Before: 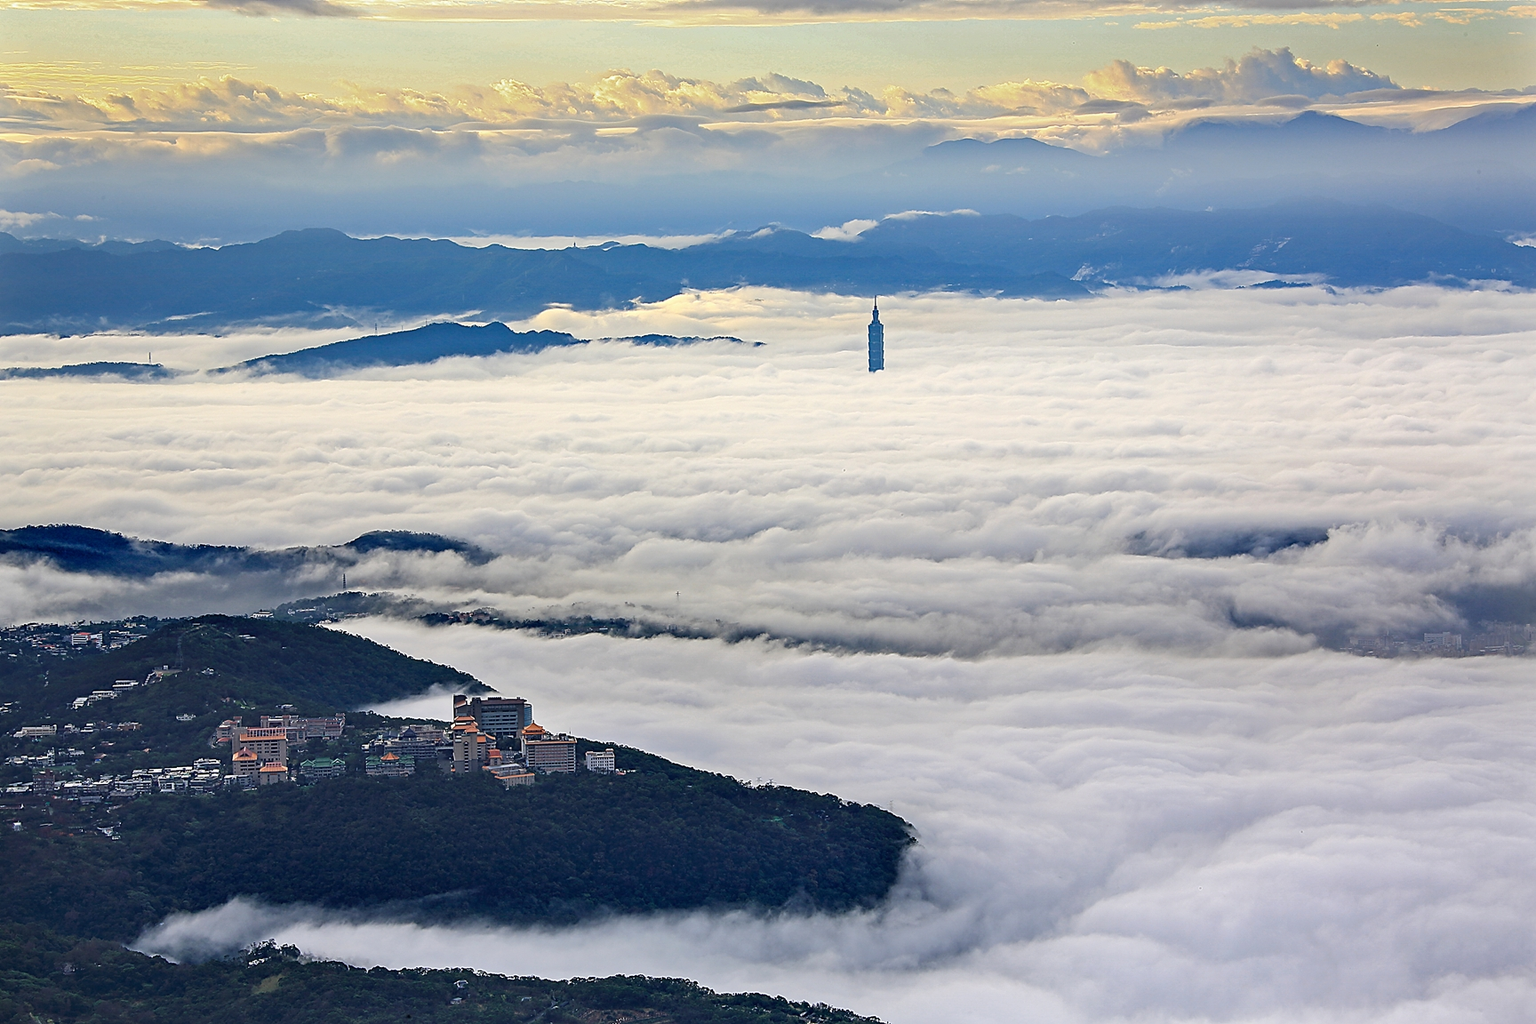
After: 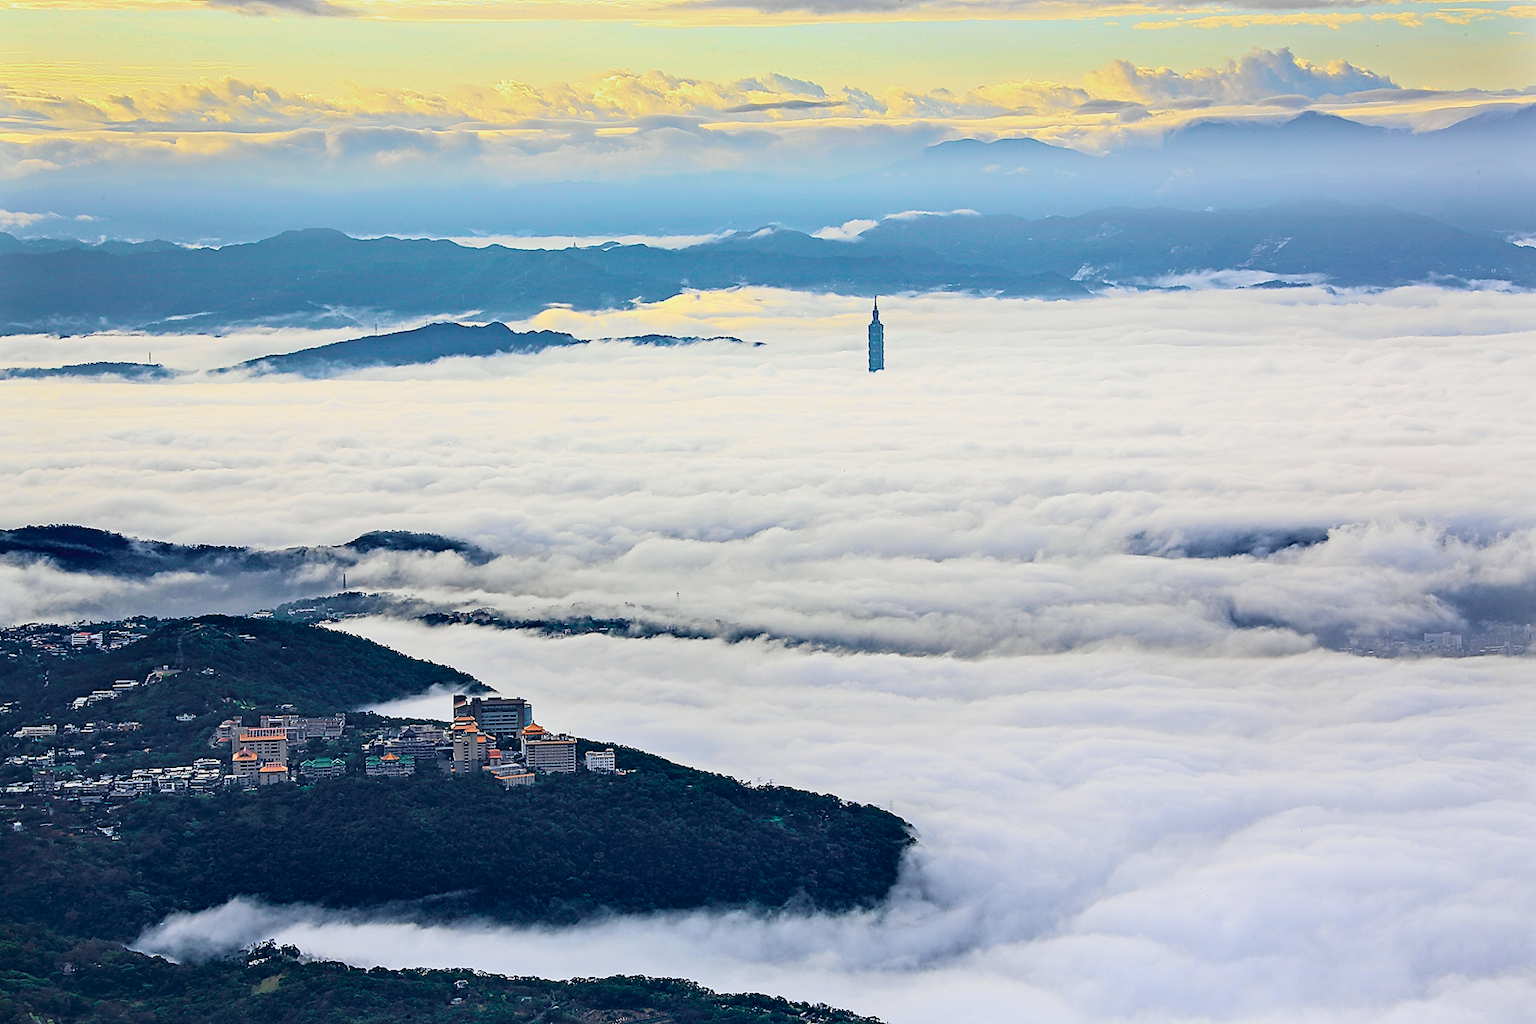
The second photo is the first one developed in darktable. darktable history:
tone curve: curves: ch0 [(0, 0.022) (0.114, 0.088) (0.282, 0.316) (0.446, 0.511) (0.613, 0.693) (0.786, 0.843) (0.999, 0.949)]; ch1 [(0, 0) (0.395, 0.343) (0.463, 0.427) (0.486, 0.474) (0.503, 0.5) (0.535, 0.522) (0.555, 0.566) (0.594, 0.614) (0.755, 0.793) (1, 1)]; ch2 [(0, 0) (0.369, 0.388) (0.449, 0.431) (0.501, 0.5) (0.528, 0.517) (0.561, 0.59) (0.612, 0.646) (0.697, 0.721) (1, 1)], color space Lab, independent channels, preserve colors none
